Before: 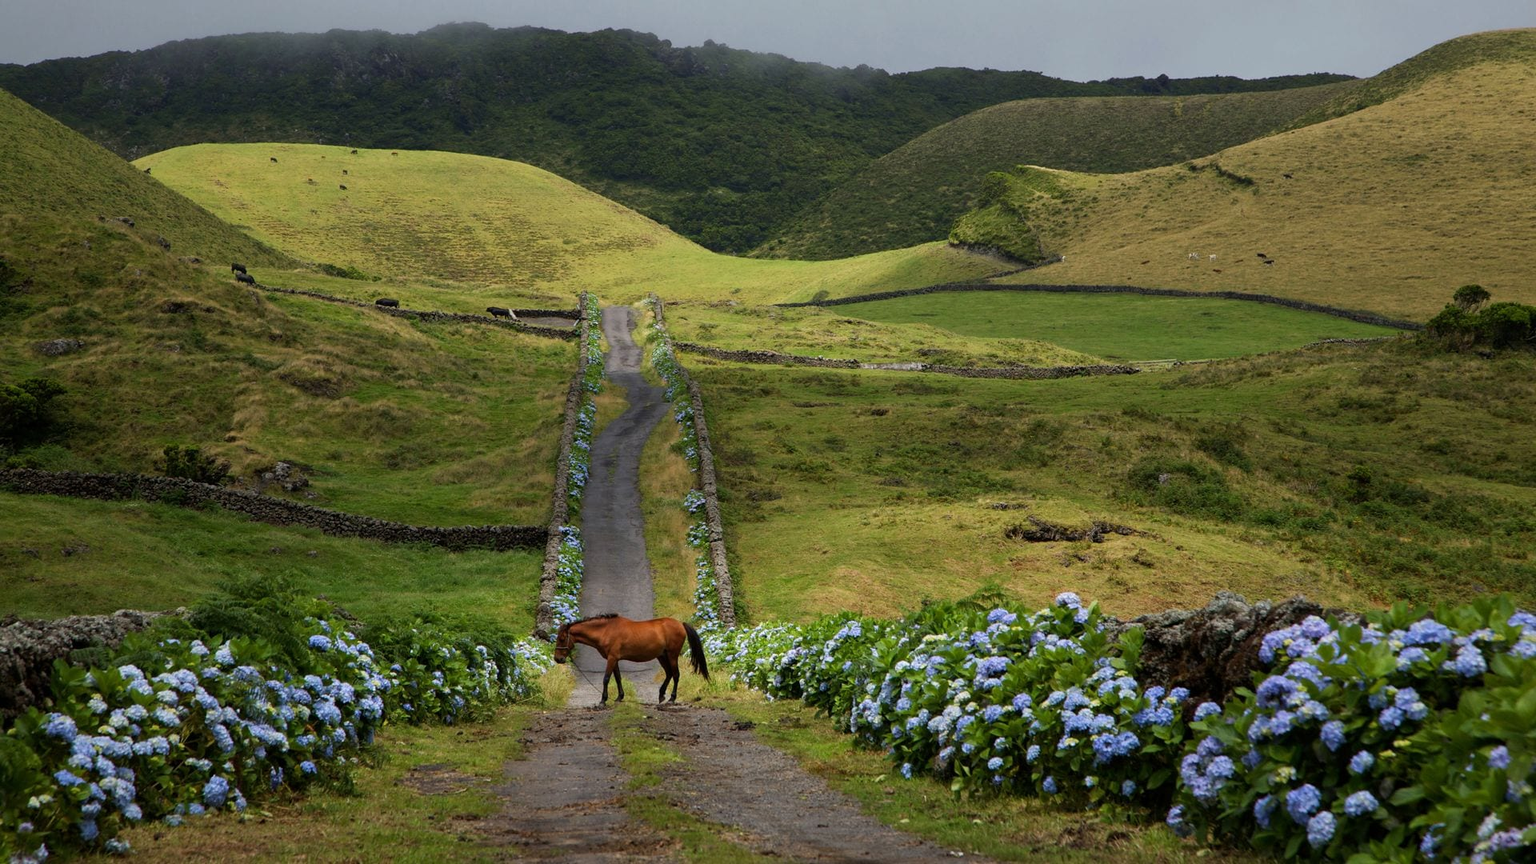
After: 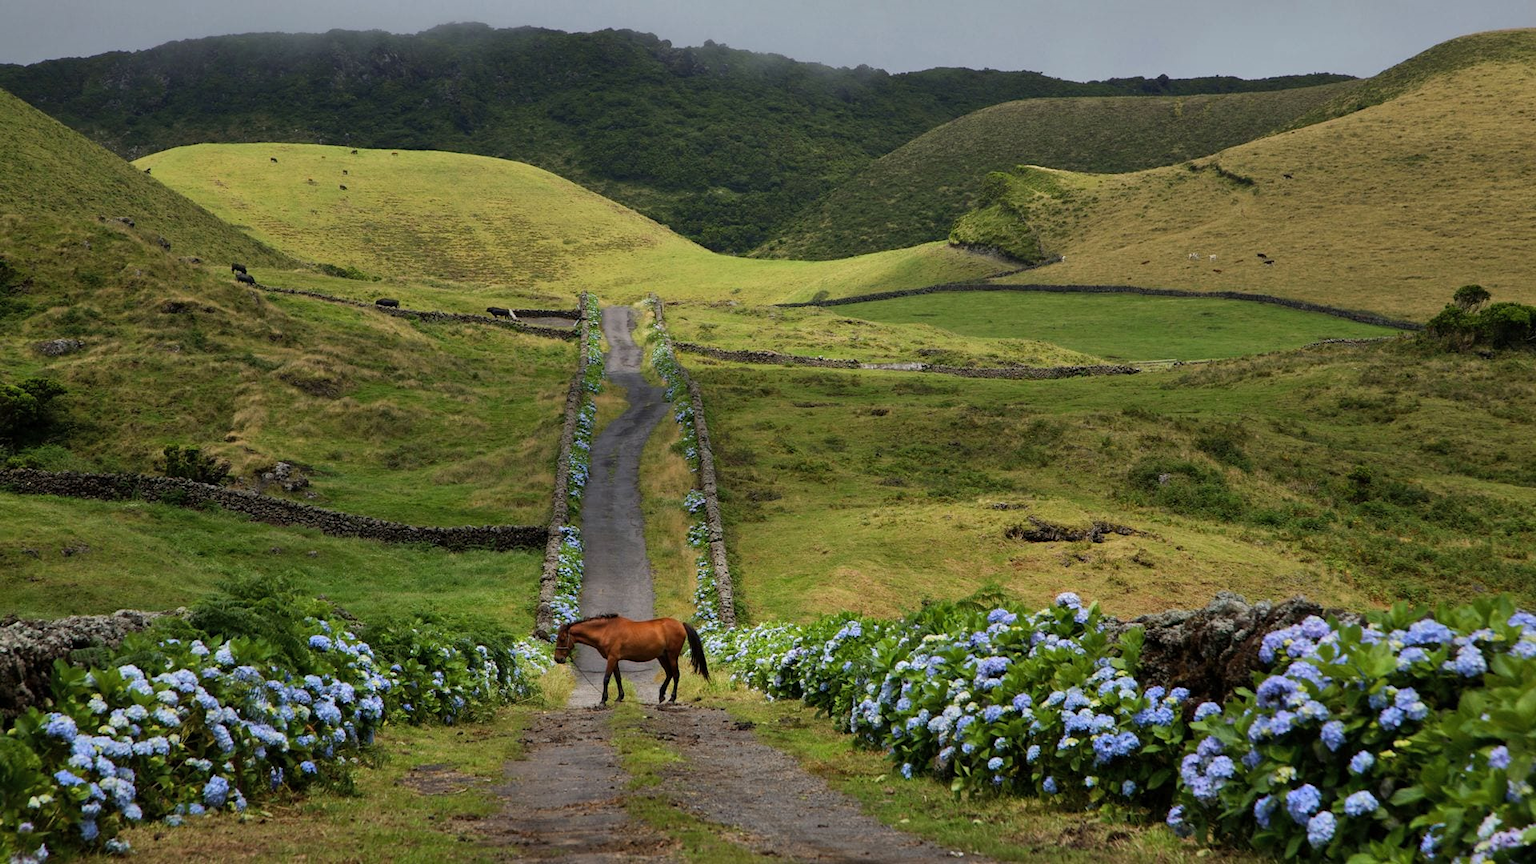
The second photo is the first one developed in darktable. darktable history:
shadows and highlights: radius 102.78, shadows 50.81, highlights -65.7, highlights color adjustment 52.77%, soften with gaussian
